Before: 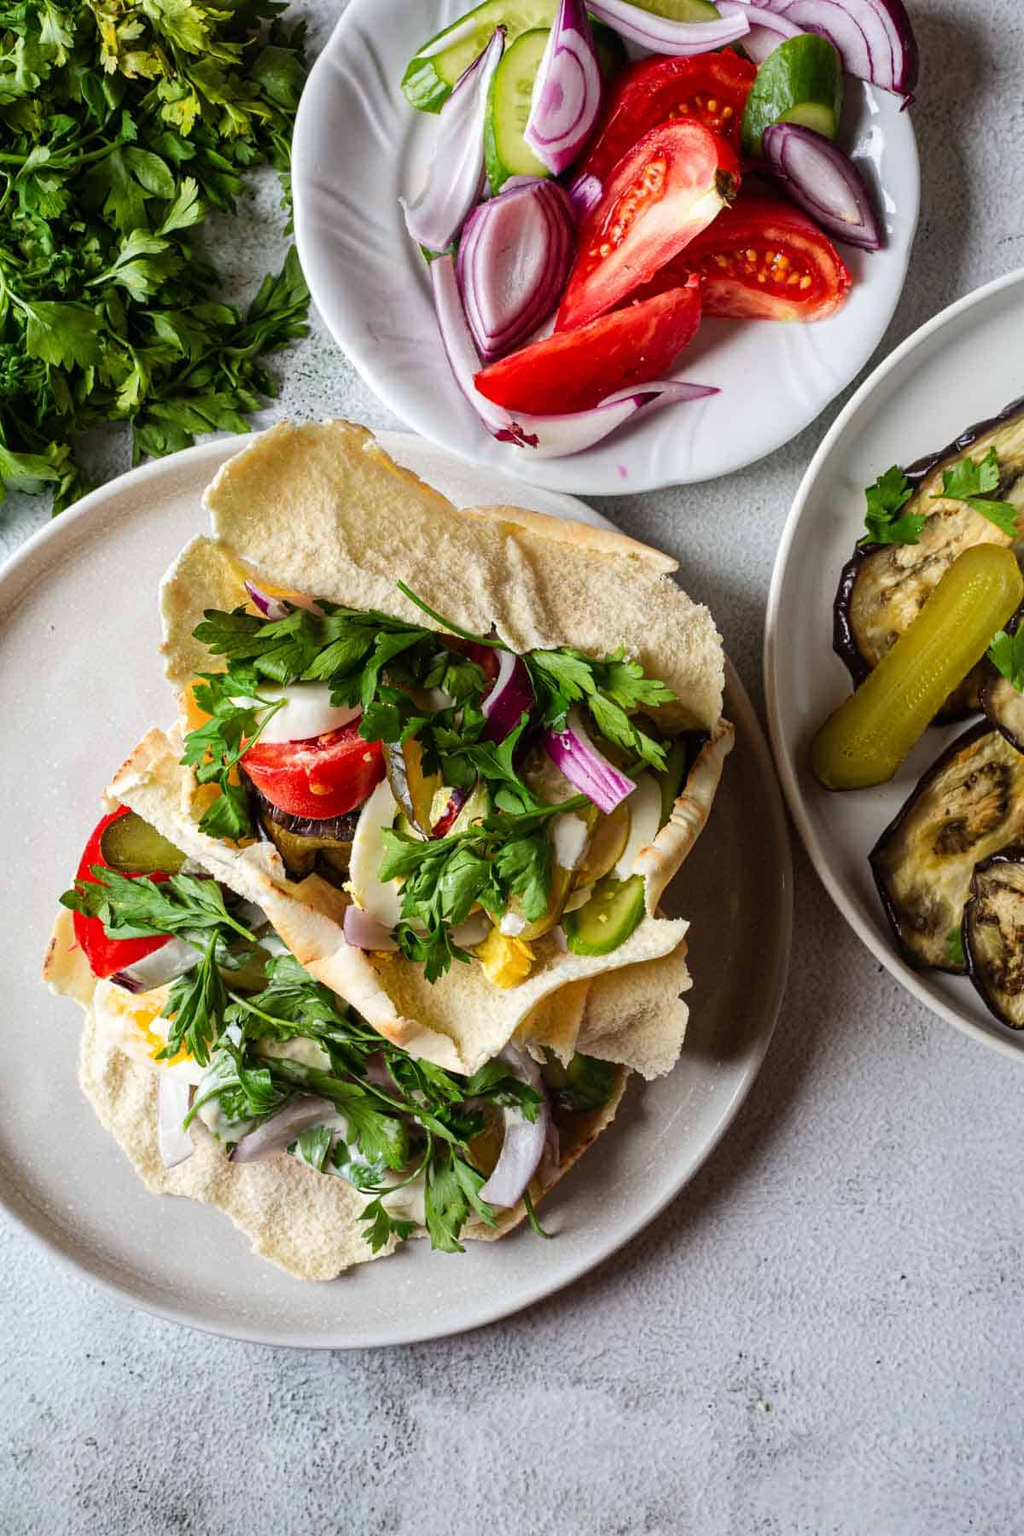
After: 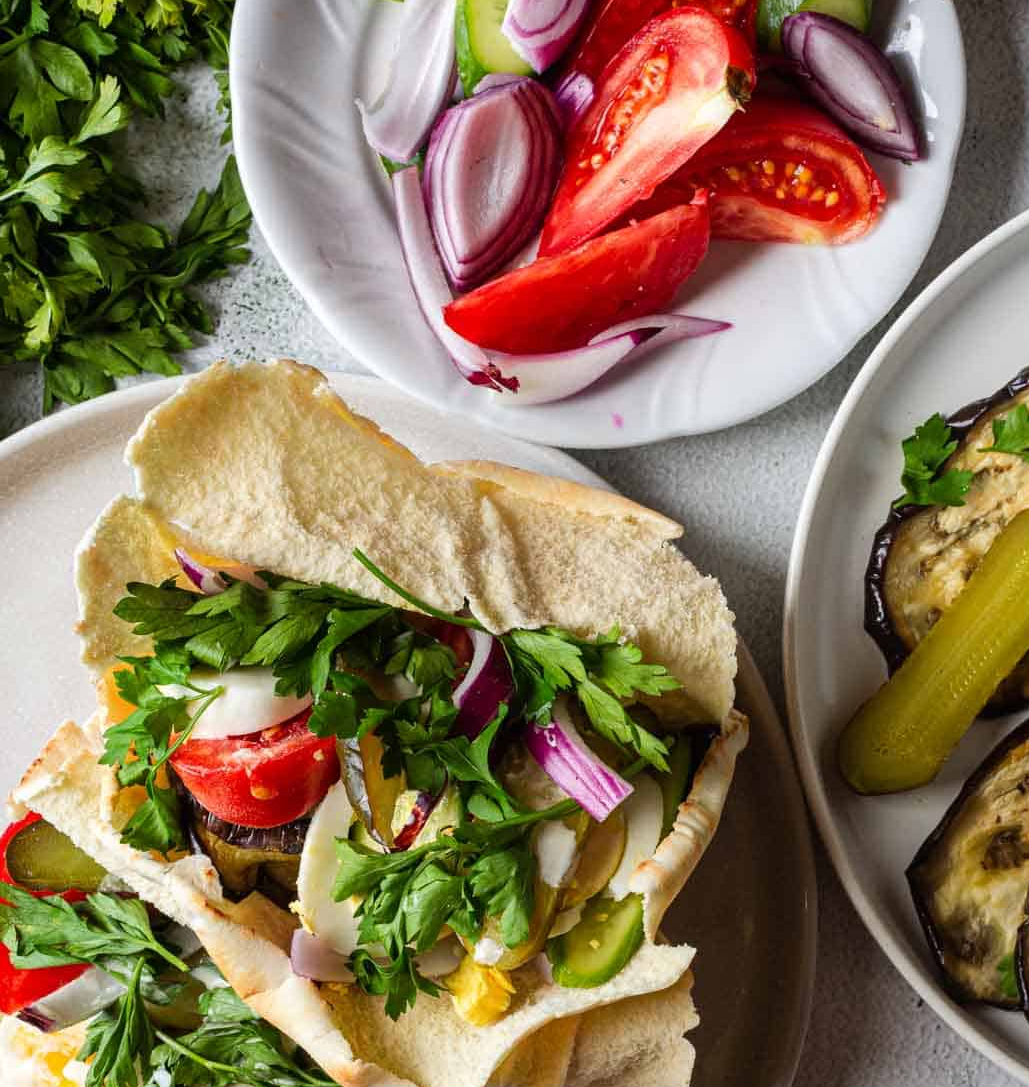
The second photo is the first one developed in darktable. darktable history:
crop and rotate: left 9.364%, top 7.337%, right 4.819%, bottom 32.274%
exposure: compensate exposure bias true, compensate highlight preservation false
